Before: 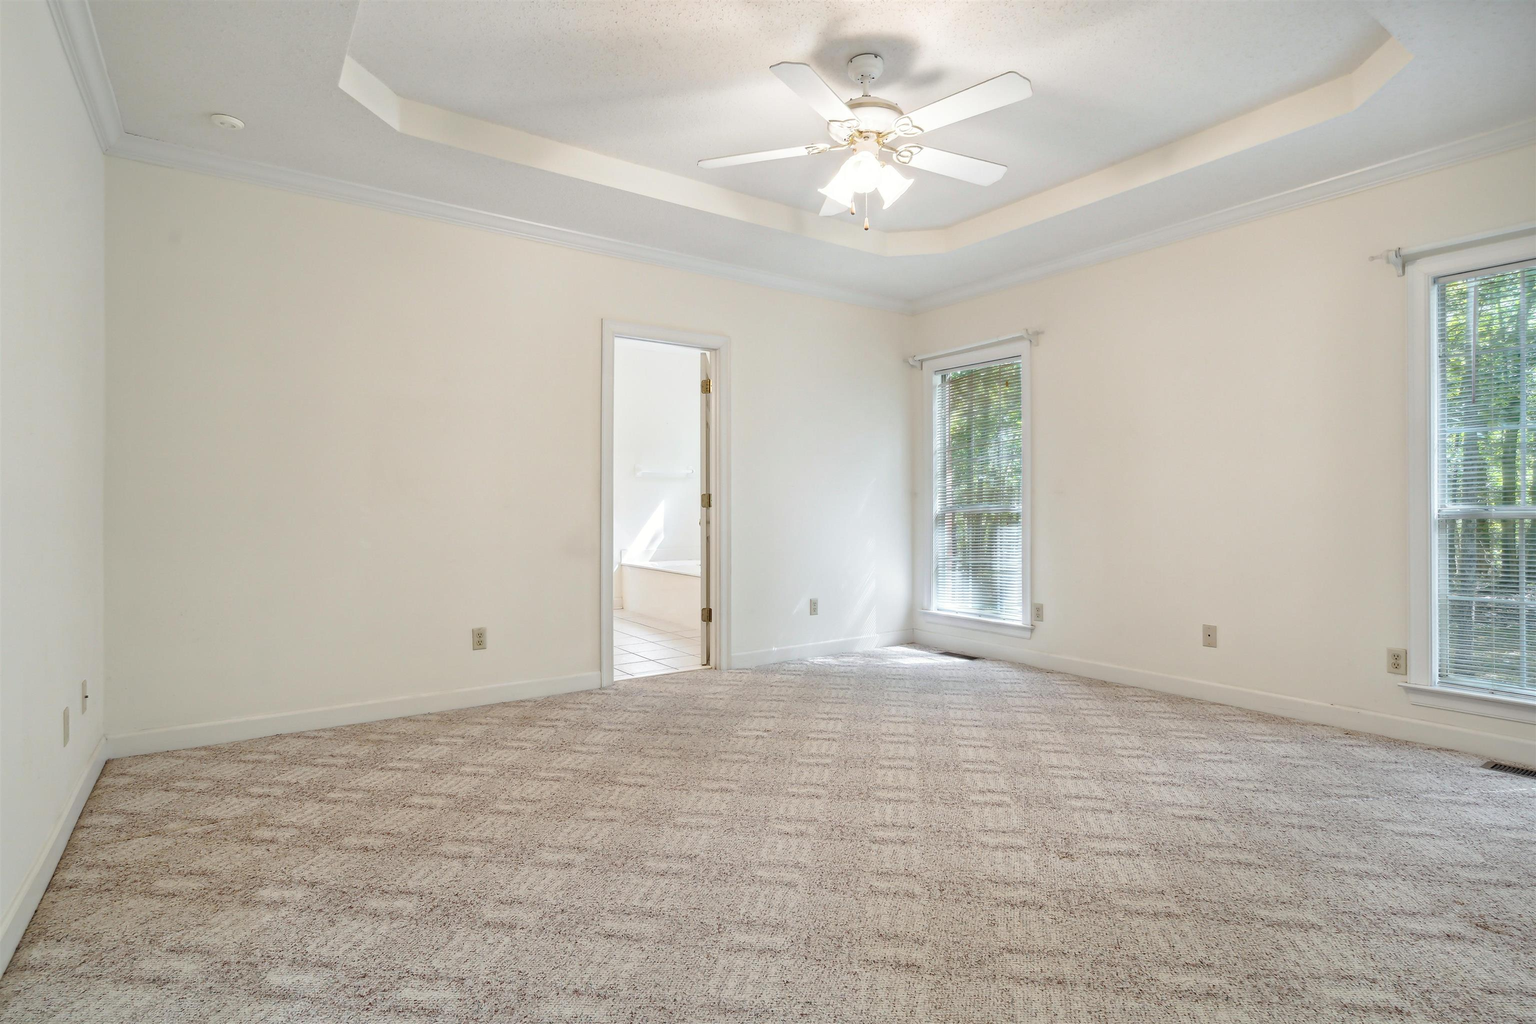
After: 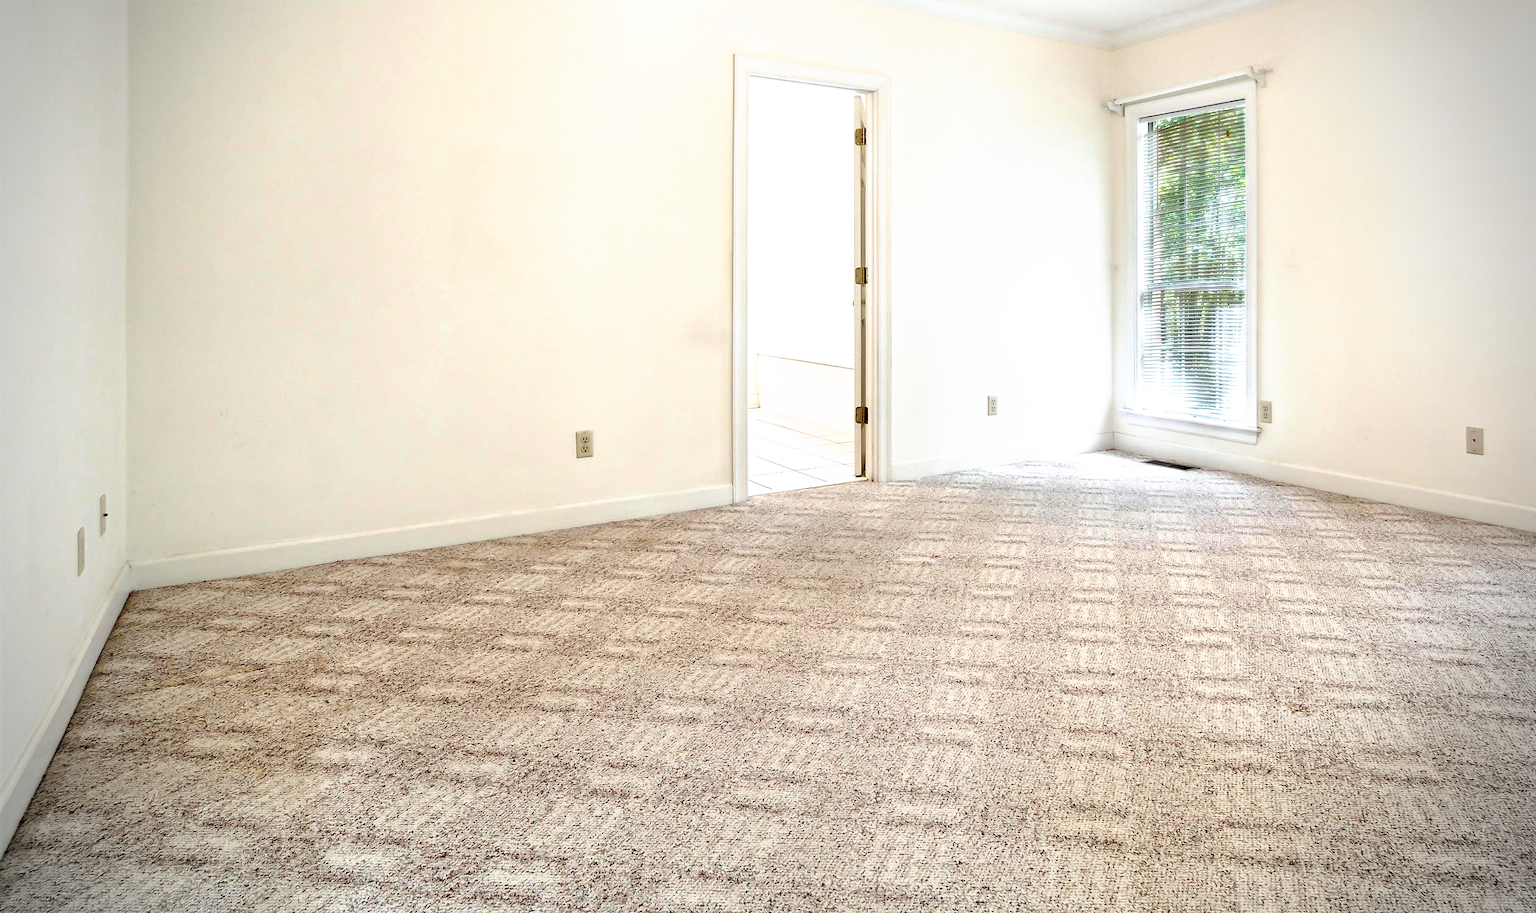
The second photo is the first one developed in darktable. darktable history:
vignetting: fall-off start 71.74%, dithering 8-bit output
crop: top 26.85%, right 17.959%
filmic rgb: black relative exposure -8.29 EV, white relative exposure 2.22 EV, hardness 7.18, latitude 86.13%, contrast 1.704, highlights saturation mix -4.14%, shadows ↔ highlights balance -2.12%, preserve chrominance no, color science v5 (2021), contrast in shadows safe, contrast in highlights safe
